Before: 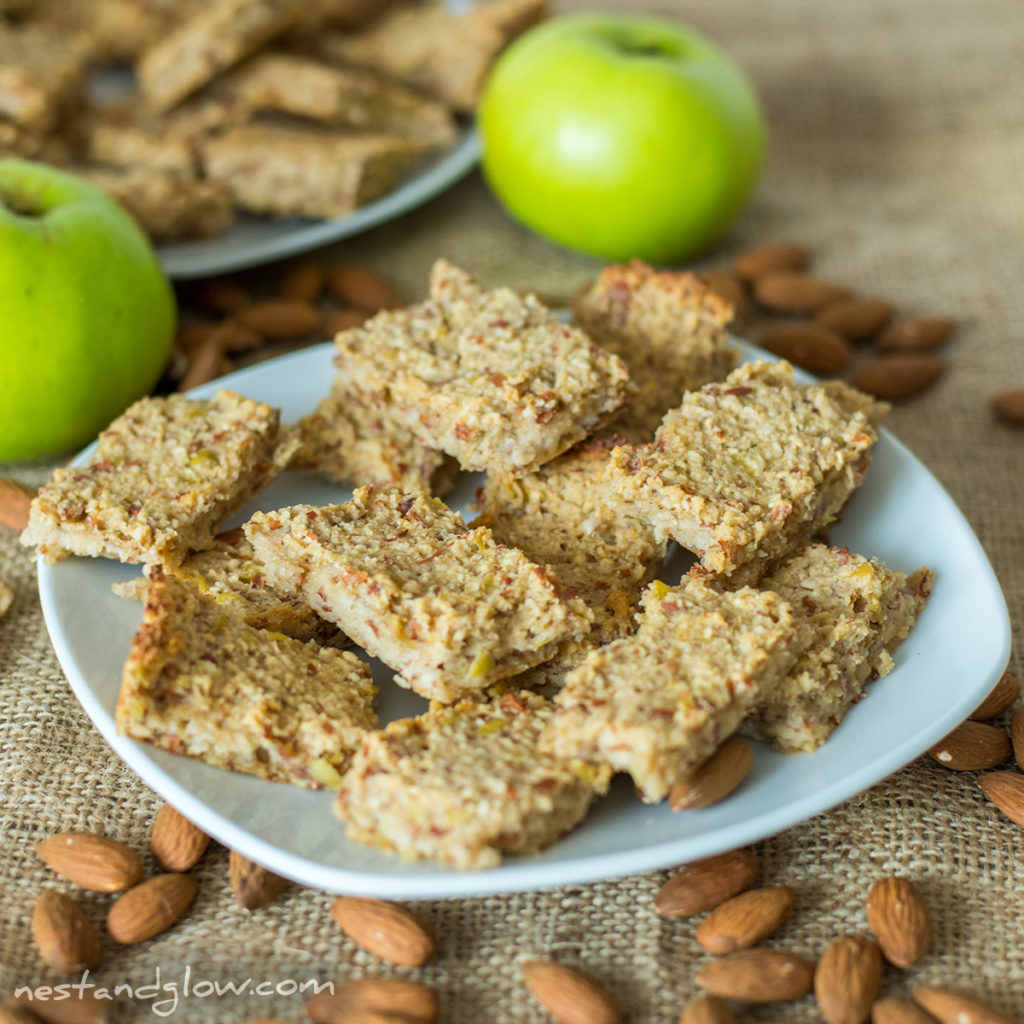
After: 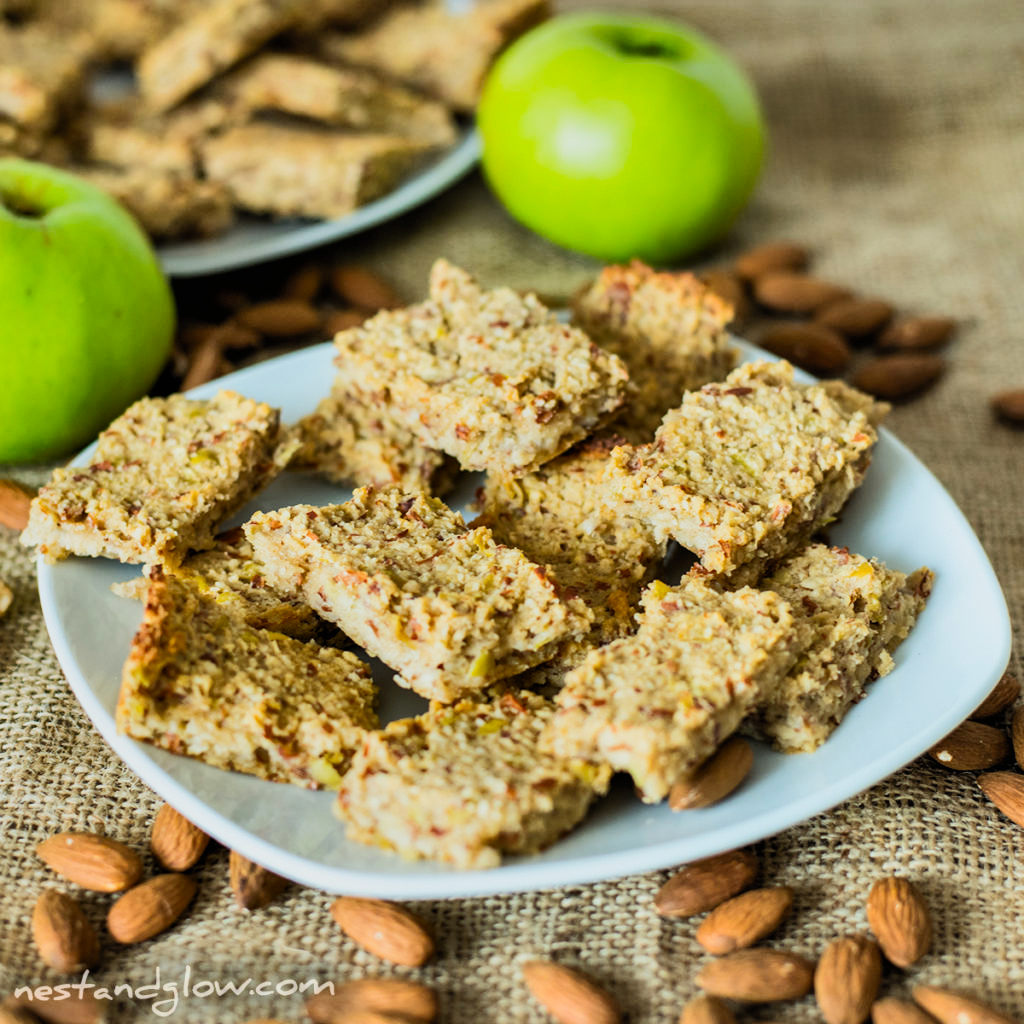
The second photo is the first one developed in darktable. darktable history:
filmic rgb: black relative exposure -5 EV, hardness 2.88, contrast 1.2, highlights saturation mix -30%
shadows and highlights: shadows 24.5, highlights -78.15, soften with gaussian
contrast brightness saturation: contrast 0.2, brightness 0.16, saturation 0.22
